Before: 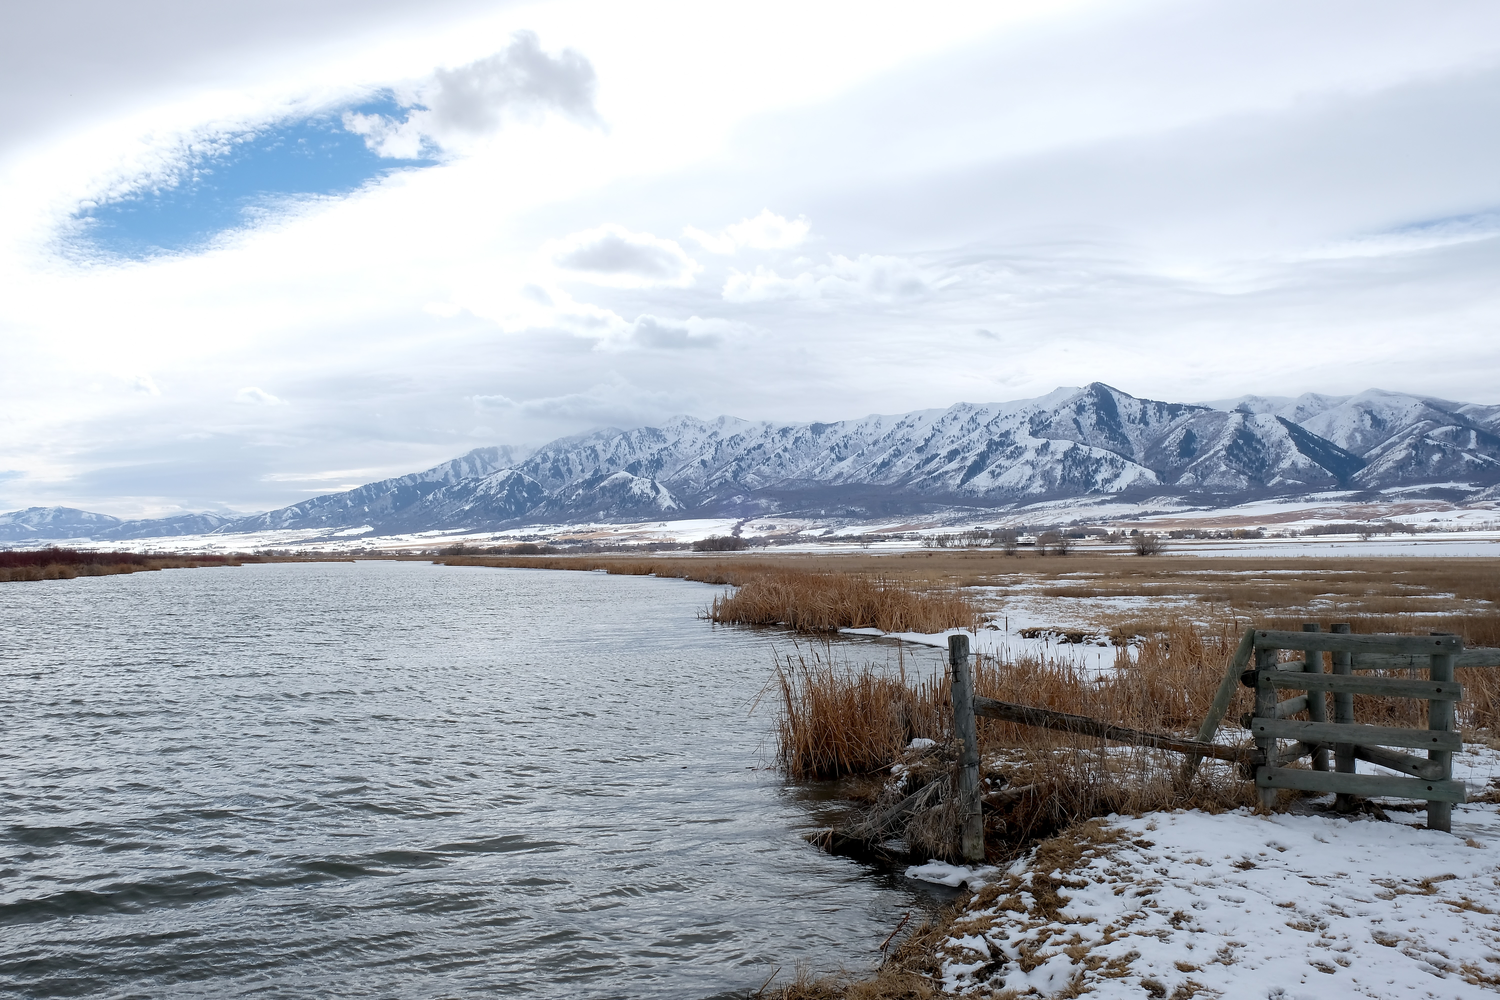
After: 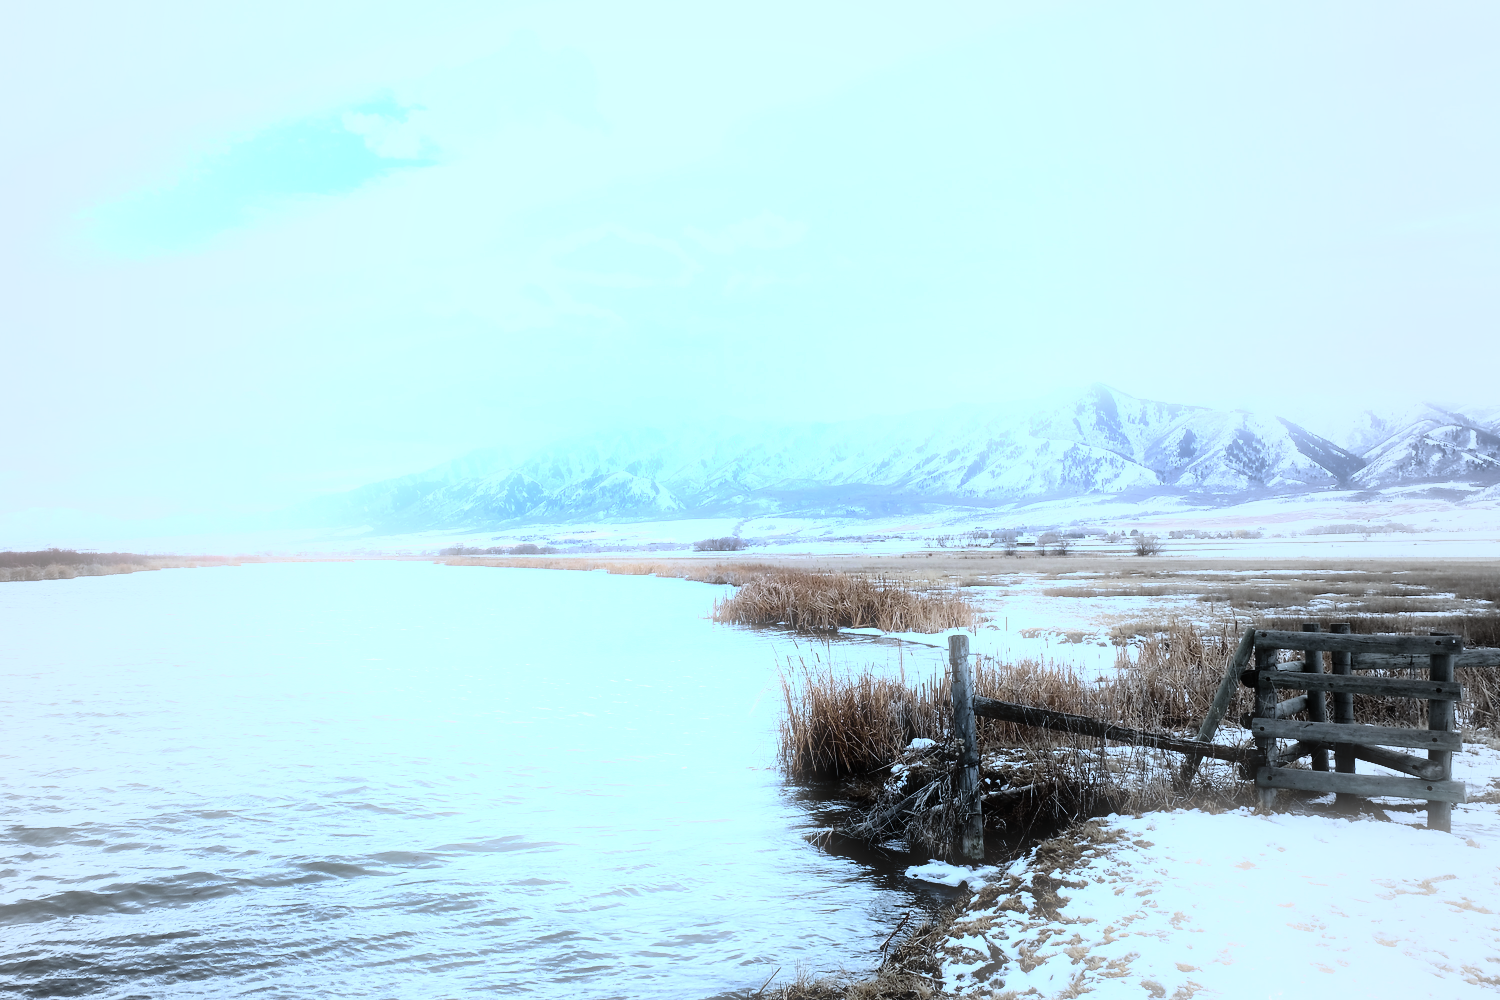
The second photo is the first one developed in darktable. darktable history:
contrast brightness saturation: contrast 0.05, brightness 0.06, saturation 0.01
vignetting: fall-off start 18.21%, fall-off radius 137.95%, brightness -0.207, center (-0.078, 0.066), width/height ratio 0.62, shape 0.59
color calibration: x 0.396, y 0.386, temperature 3669 K
rgb curve: curves: ch0 [(0, 0) (0.21, 0.15) (0.24, 0.21) (0.5, 0.75) (0.75, 0.96) (0.89, 0.99) (1, 1)]; ch1 [(0, 0.02) (0.21, 0.13) (0.25, 0.2) (0.5, 0.67) (0.75, 0.9) (0.89, 0.97) (1, 1)]; ch2 [(0, 0.02) (0.21, 0.13) (0.25, 0.2) (0.5, 0.67) (0.75, 0.9) (0.89, 0.97) (1, 1)], compensate middle gray true
white balance: red 0.986, blue 1.01
bloom: size 5%, threshold 95%, strength 15%
